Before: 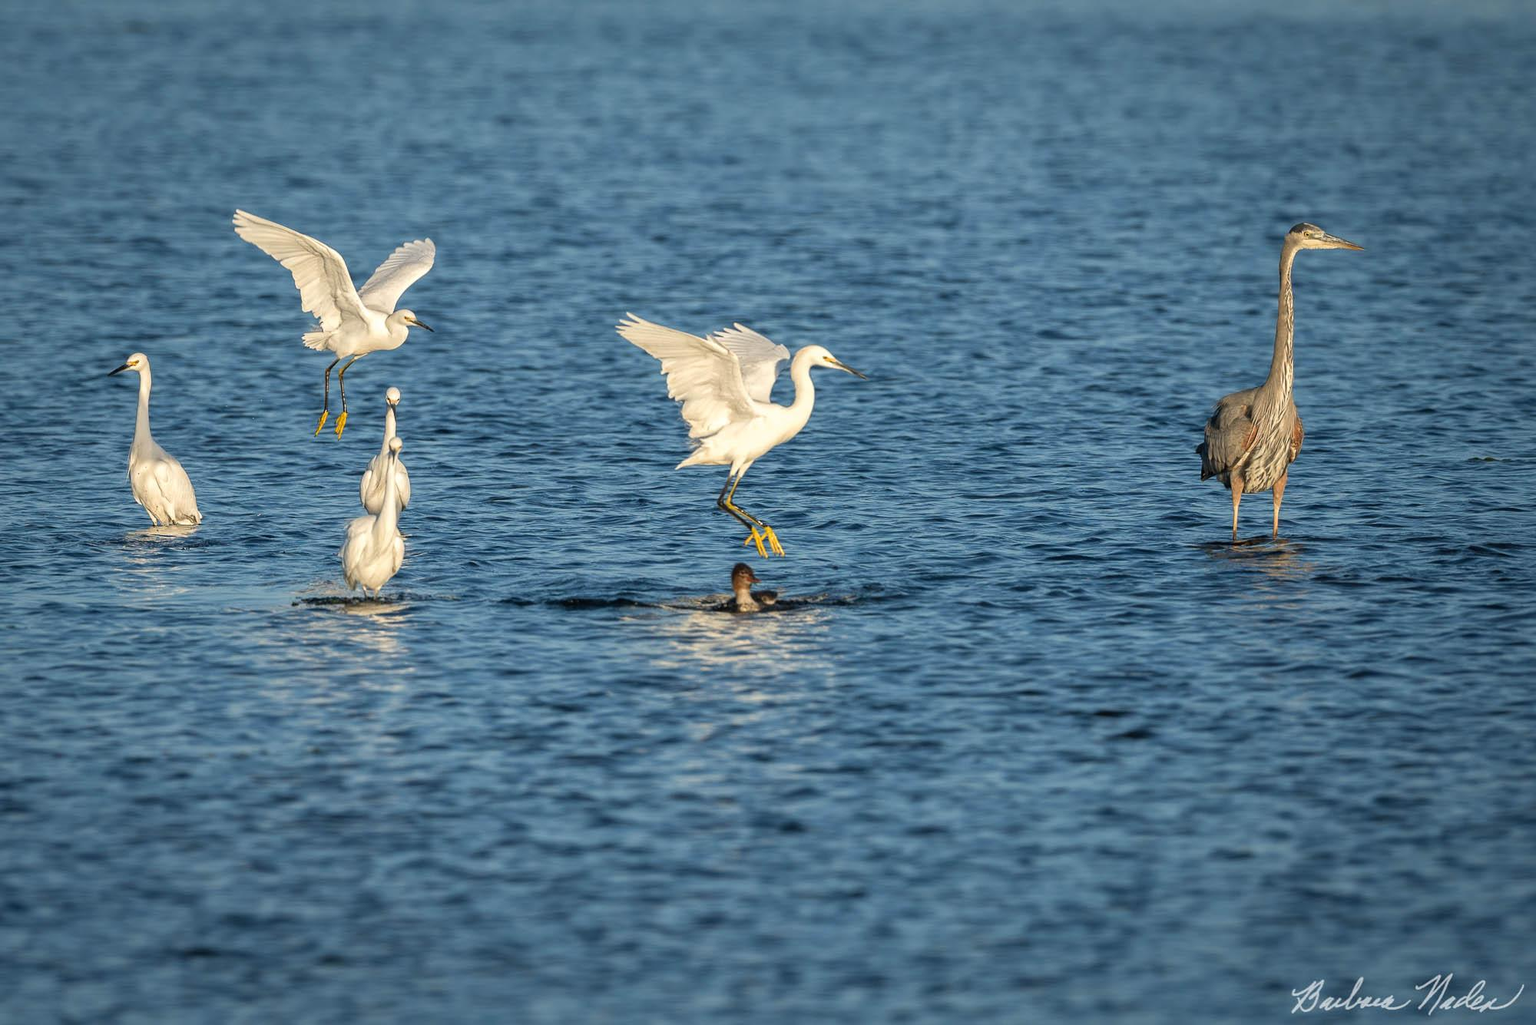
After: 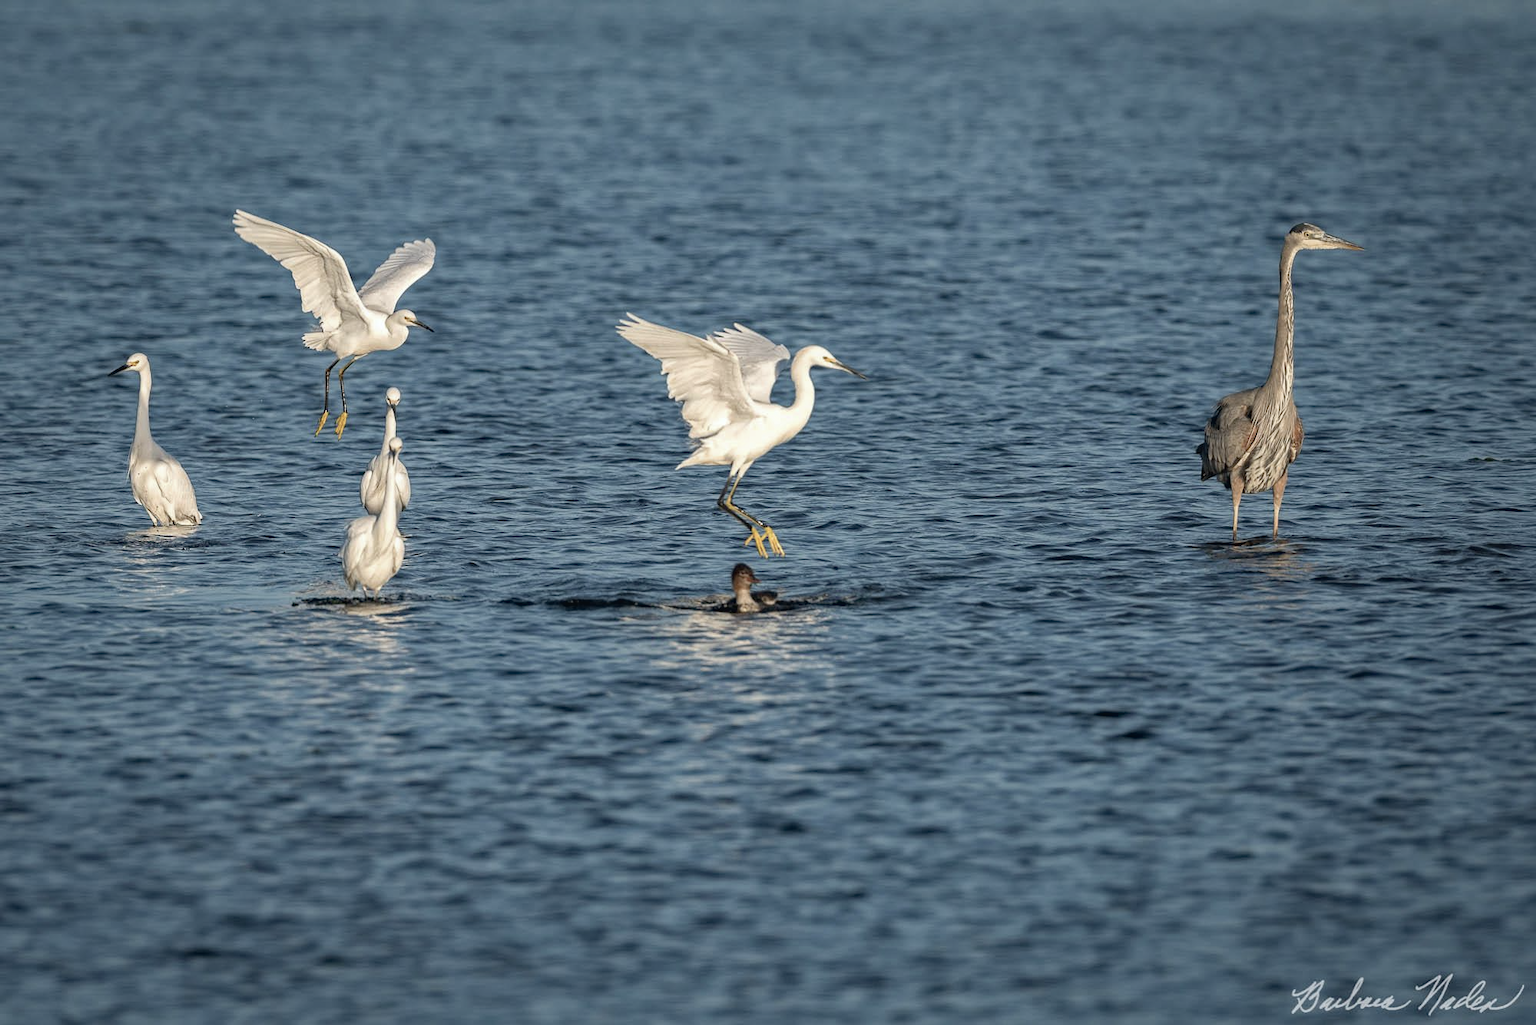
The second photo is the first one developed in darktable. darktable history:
haze removal: strength 0.29, distance 0.25, compatibility mode true, adaptive false
contrast brightness saturation: contrast -0.05, saturation -0.41
